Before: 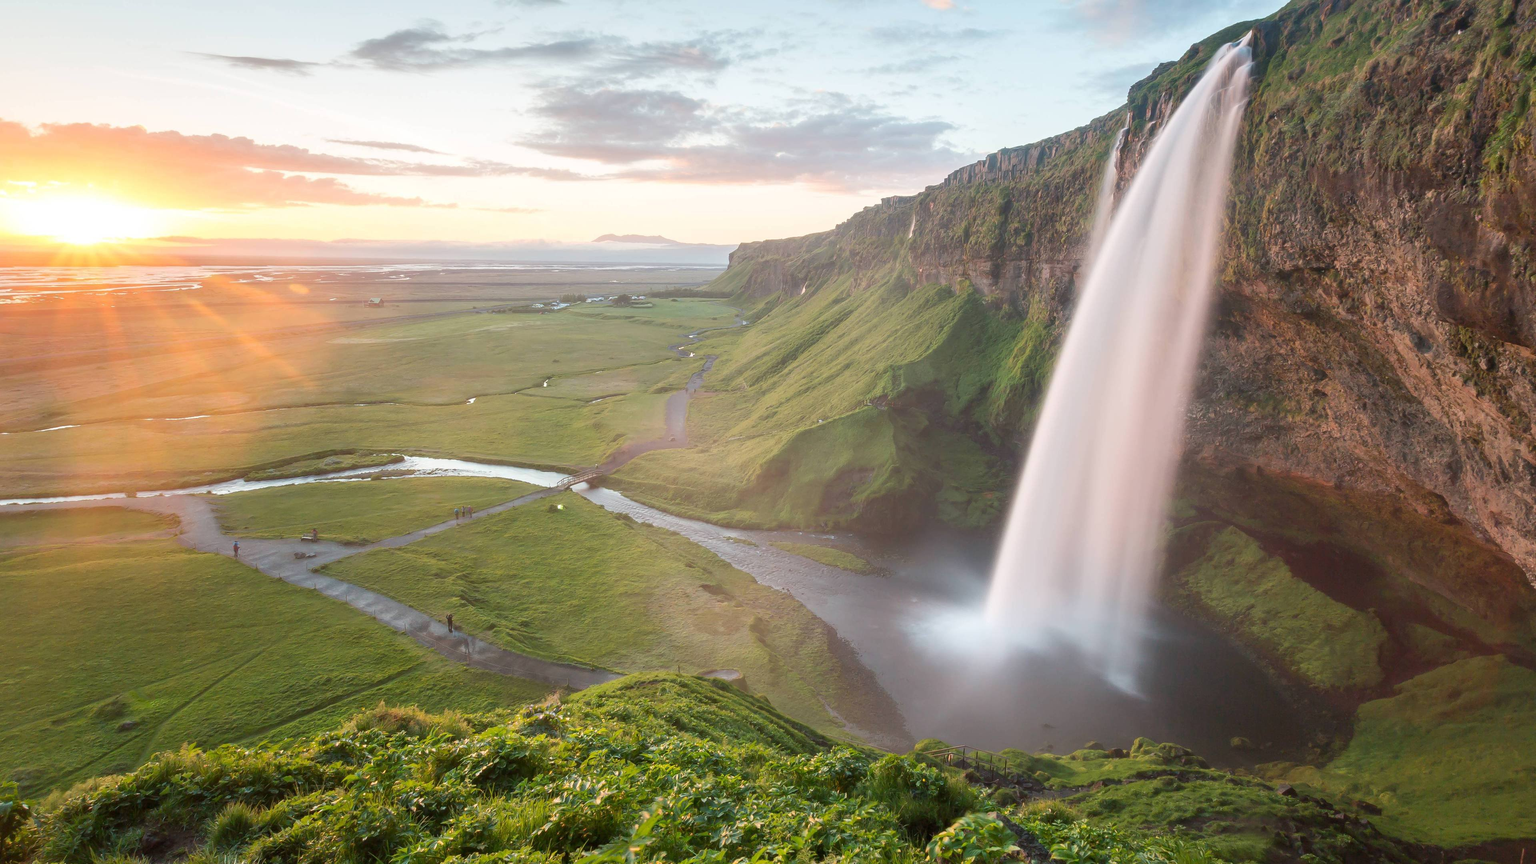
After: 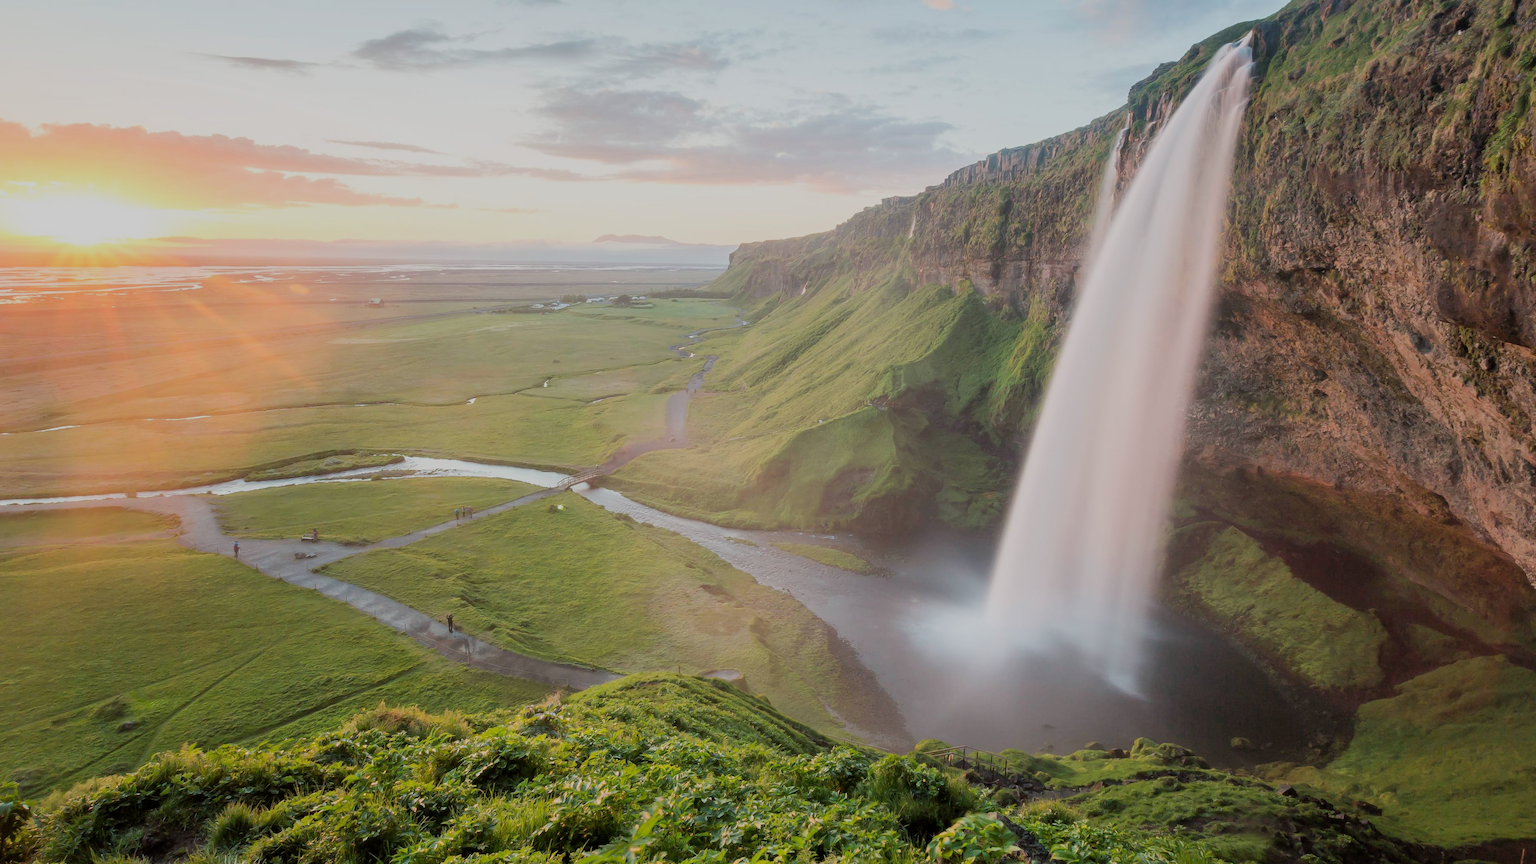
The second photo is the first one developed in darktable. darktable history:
filmic rgb: middle gray luminance 29.8%, black relative exposure -9.01 EV, white relative exposure 6.99 EV, target black luminance 0%, hardness 2.98, latitude 1.39%, contrast 0.962, highlights saturation mix 4.68%, shadows ↔ highlights balance 11.66%
